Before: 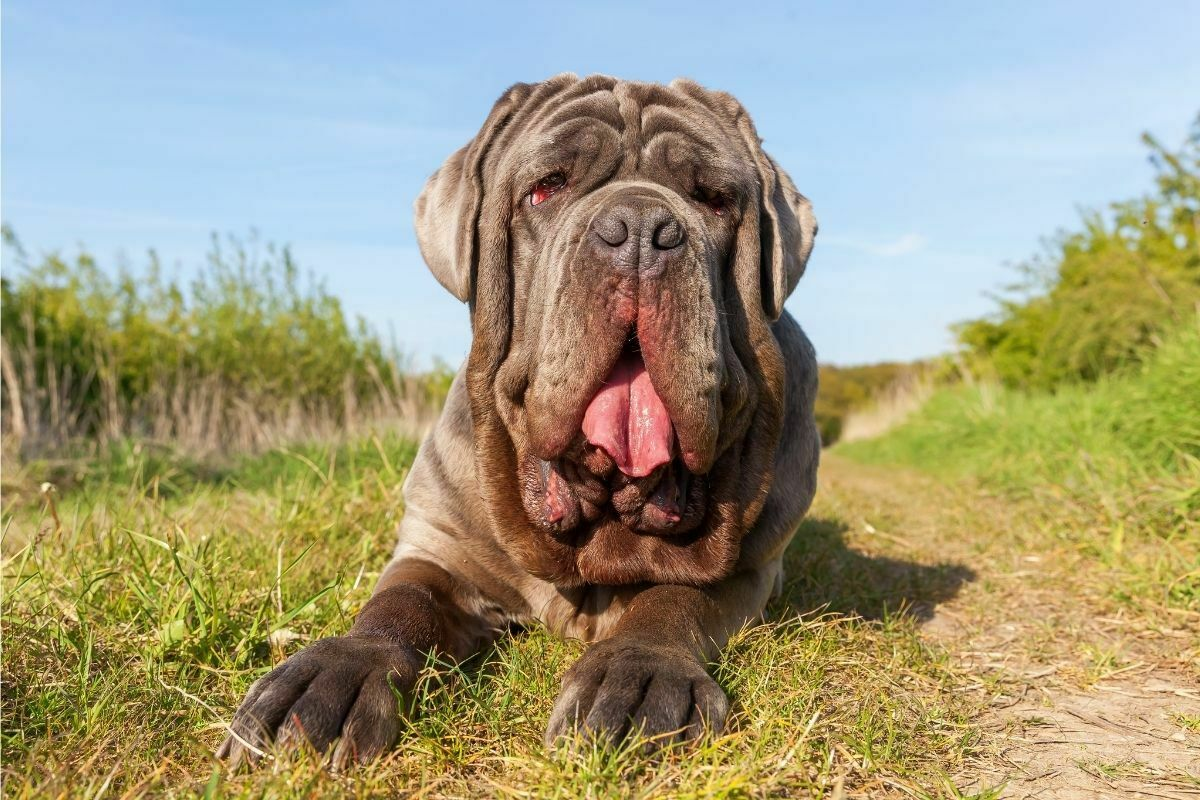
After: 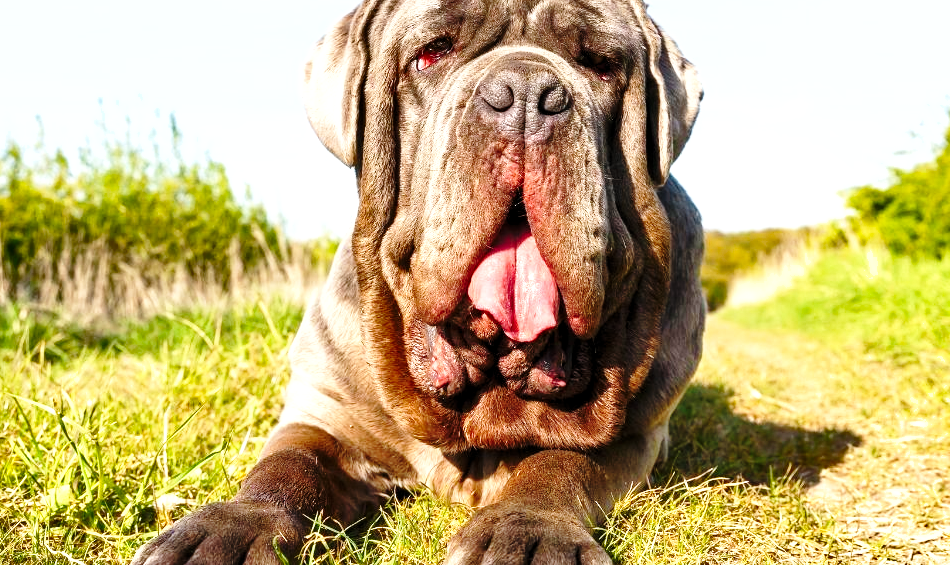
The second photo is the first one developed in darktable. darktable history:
crop: left 9.564%, top 16.973%, right 11.248%, bottom 12.336%
levels: black 0.095%, white 90.67%, levels [0.016, 0.484, 0.953]
shadows and highlights: soften with gaussian
base curve: curves: ch0 [(0, 0) (0.028, 0.03) (0.105, 0.232) (0.387, 0.748) (0.754, 0.968) (1, 1)], preserve colors none
